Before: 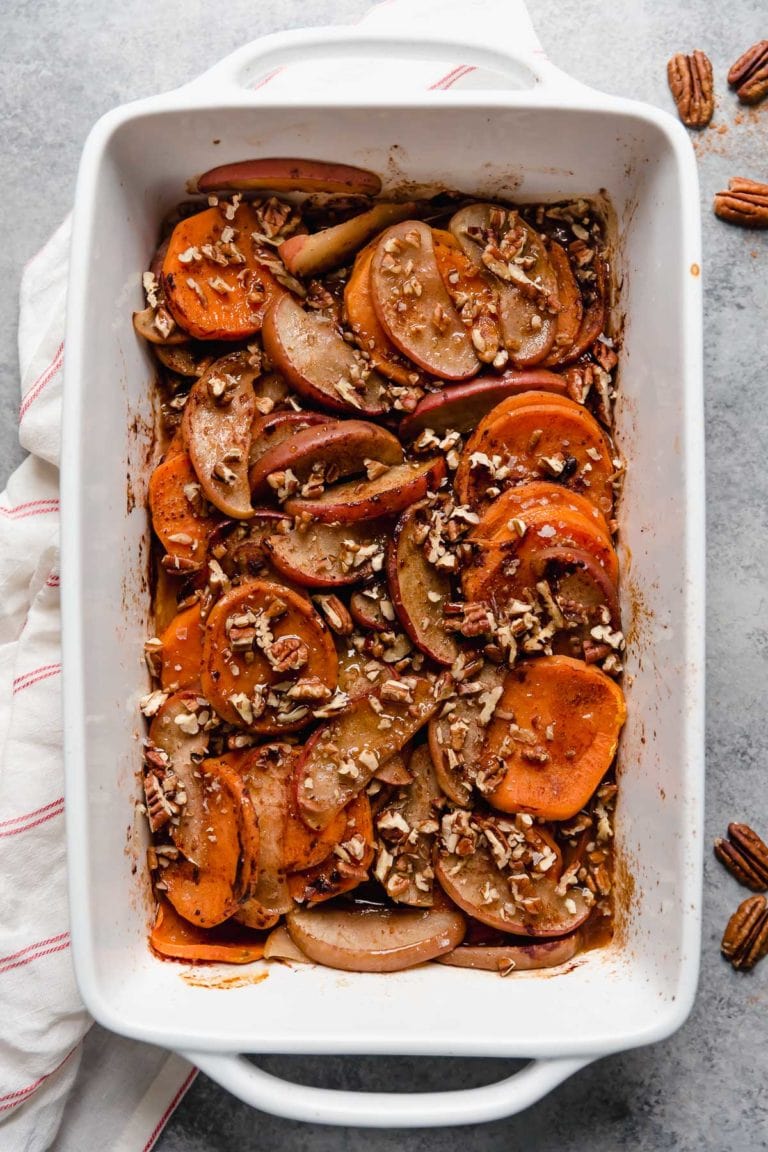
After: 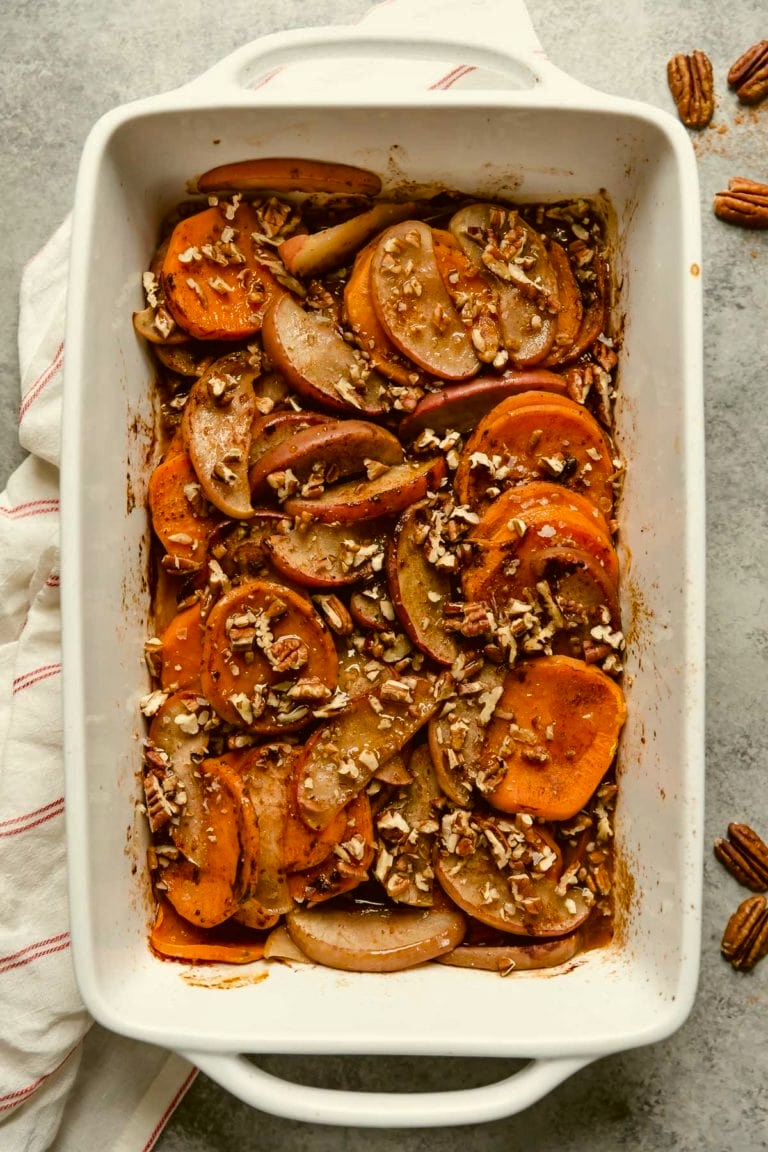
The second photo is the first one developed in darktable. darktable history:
color correction: highlights a* -1.43, highlights b* 10.12, shadows a* 0.395, shadows b* 19.35
exposure: black level correction 0, compensate exposure bias true, compensate highlight preservation false
shadows and highlights: low approximation 0.01, soften with gaussian
